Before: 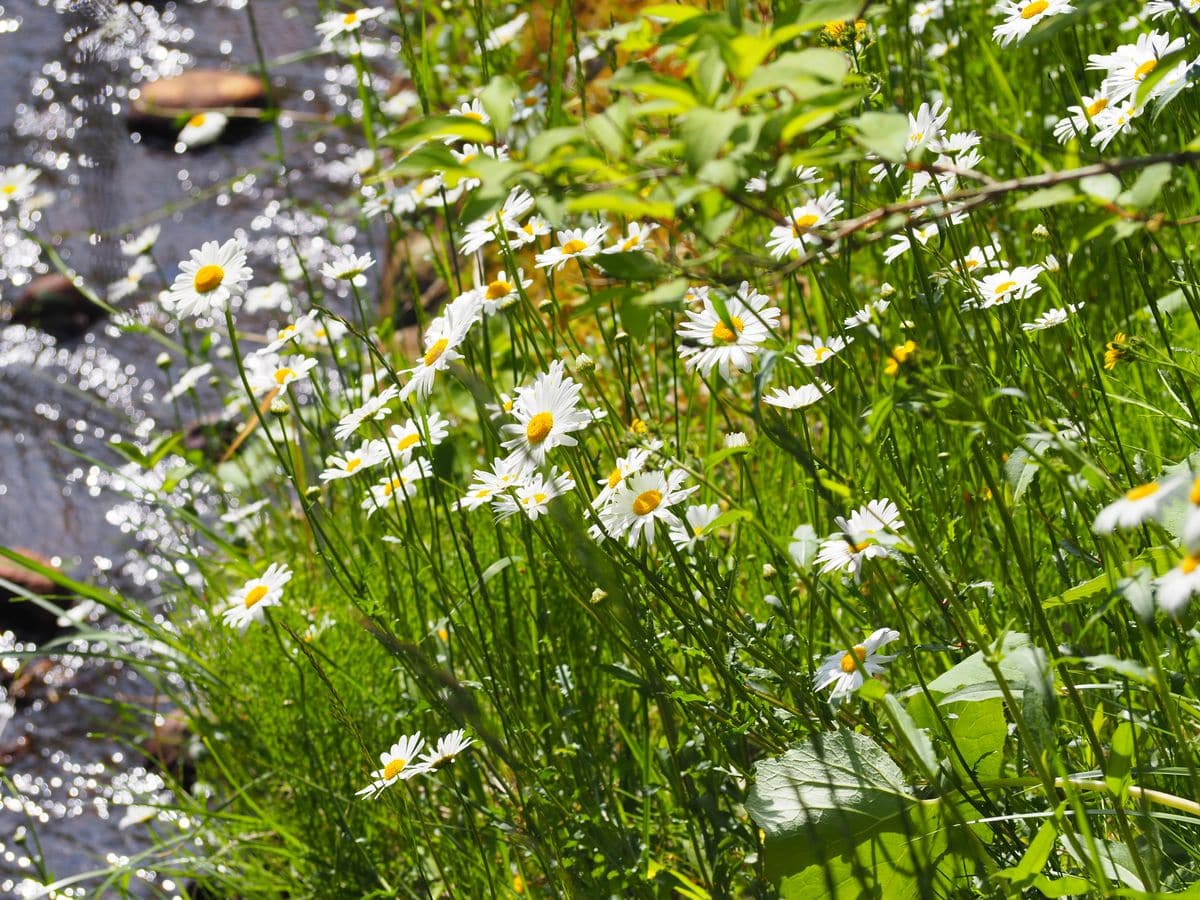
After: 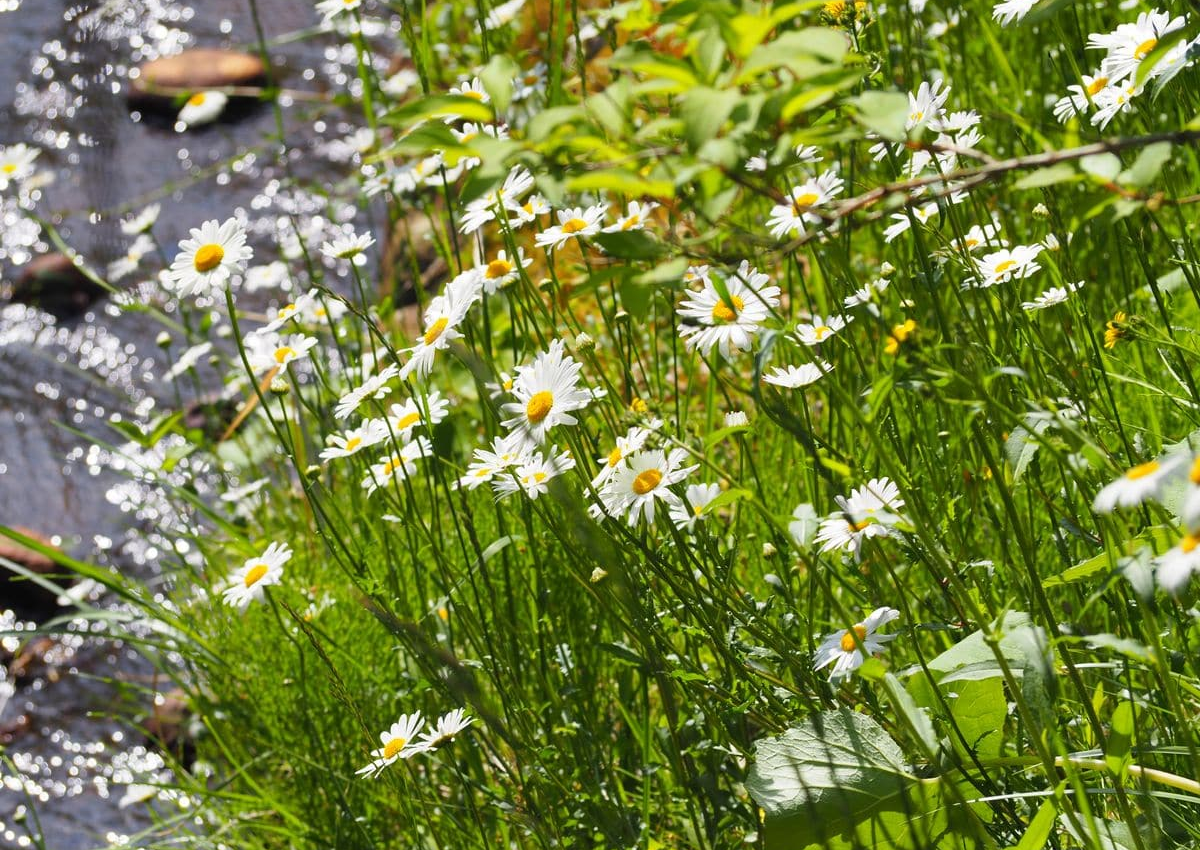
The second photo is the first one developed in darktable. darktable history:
crop and rotate: top 2.338%, bottom 3.115%
